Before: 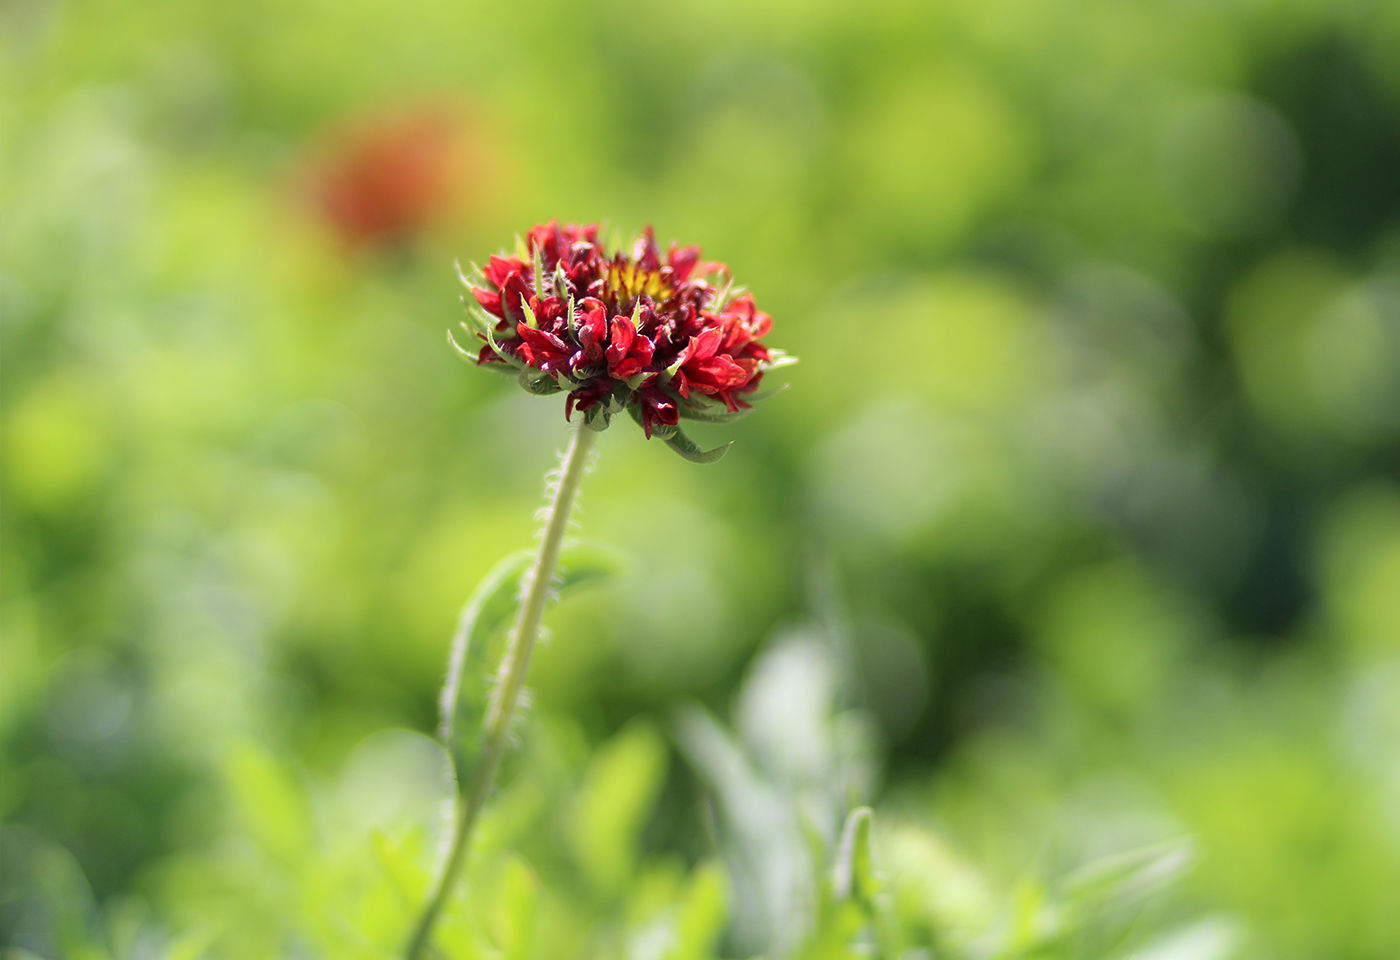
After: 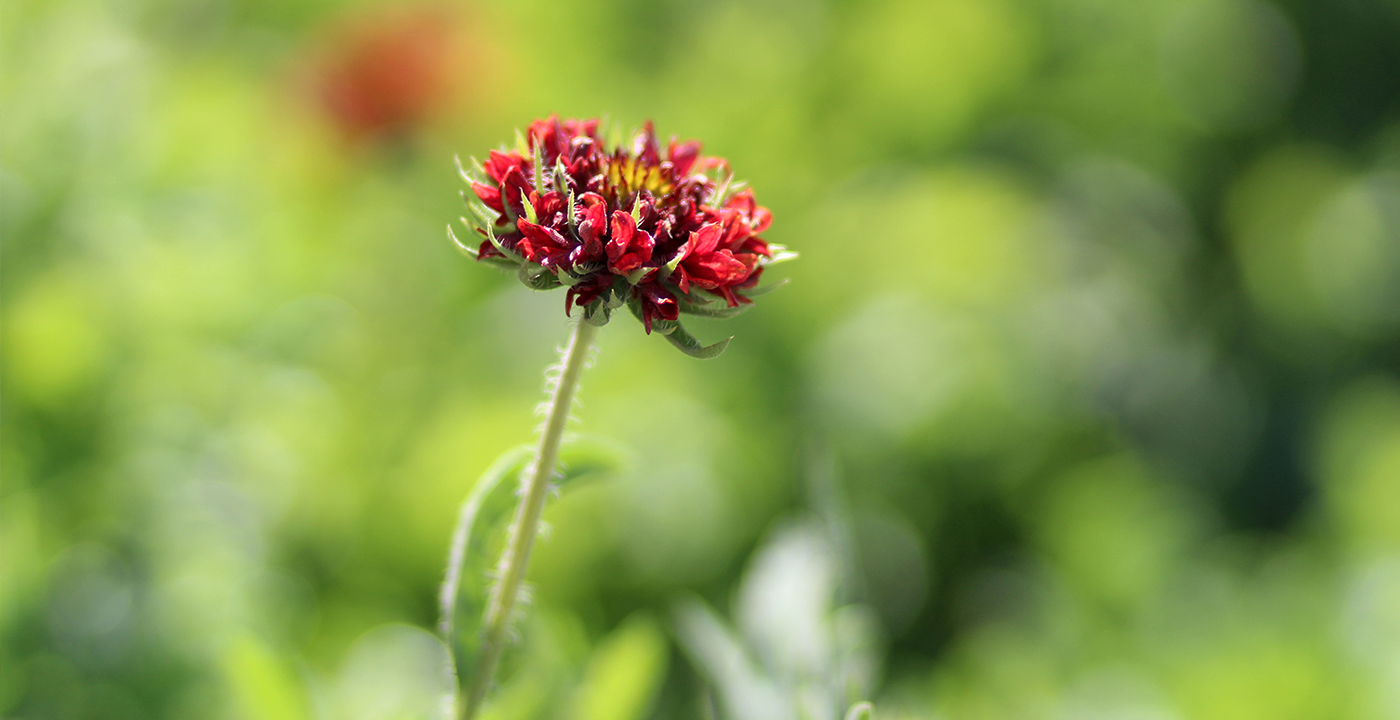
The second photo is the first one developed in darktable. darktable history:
crop: top 11.038%, bottom 13.962%
local contrast: highlights 100%, shadows 100%, detail 120%, midtone range 0.2
